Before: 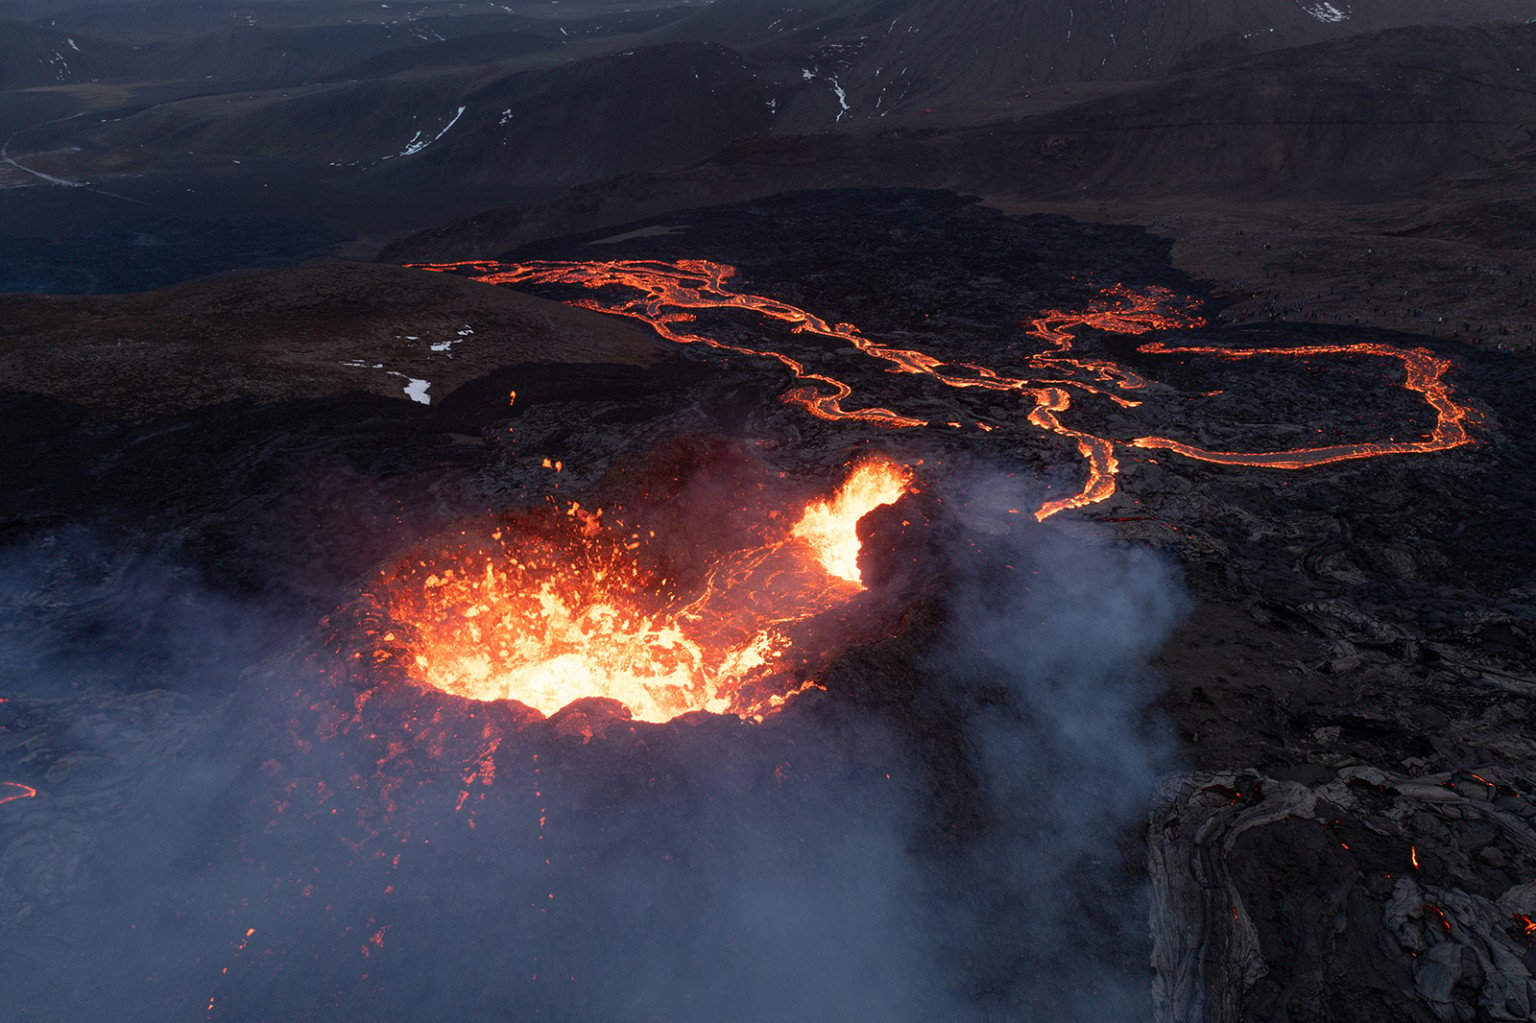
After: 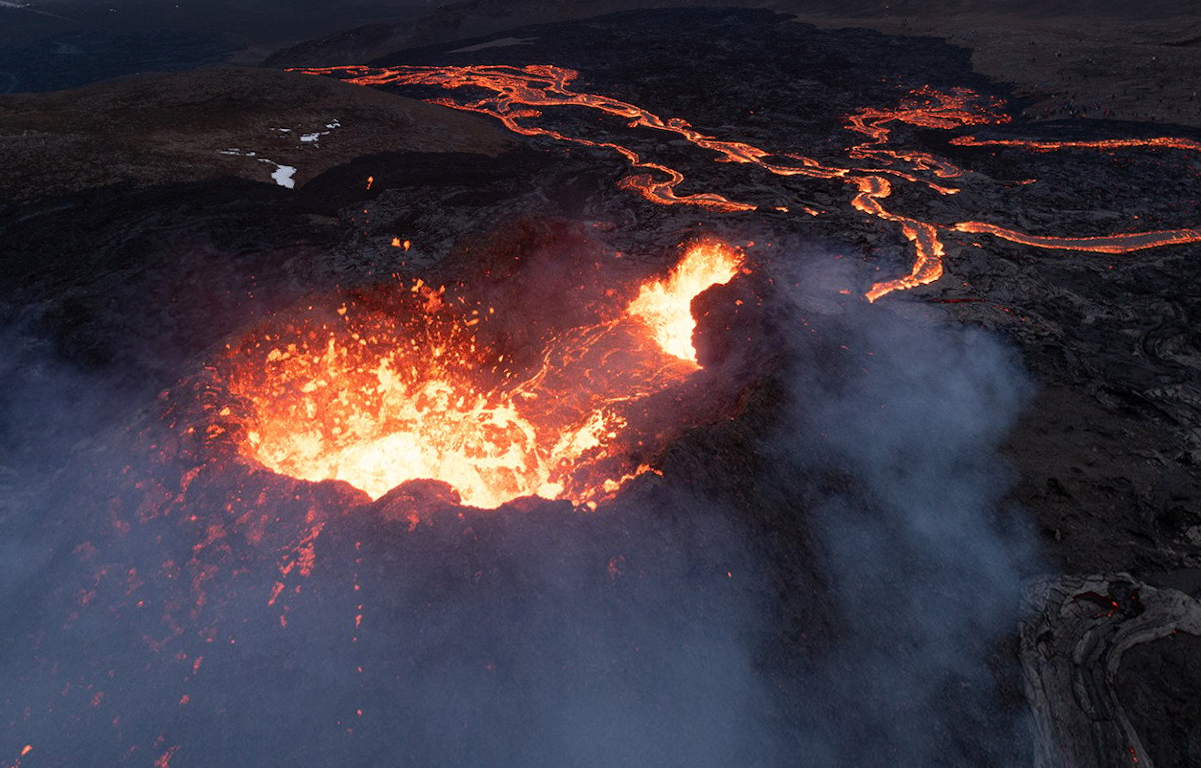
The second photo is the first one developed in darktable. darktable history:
crop and rotate: angle 0.03°, top 11.643%, right 5.651%, bottom 11.189%
rotate and perspective: rotation 0.72°, lens shift (vertical) -0.352, lens shift (horizontal) -0.051, crop left 0.152, crop right 0.859, crop top 0.019, crop bottom 0.964
grain: coarseness 14.57 ISO, strength 8.8%
